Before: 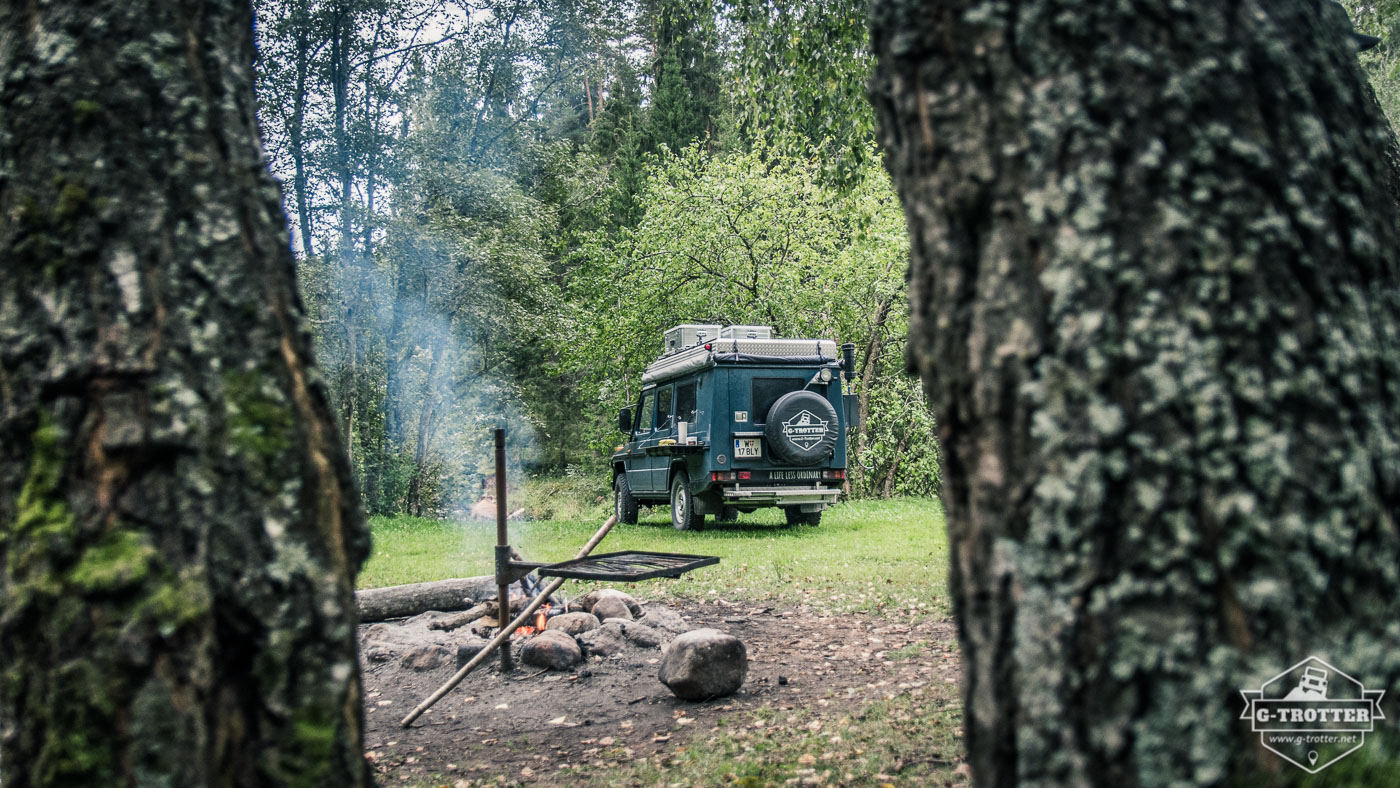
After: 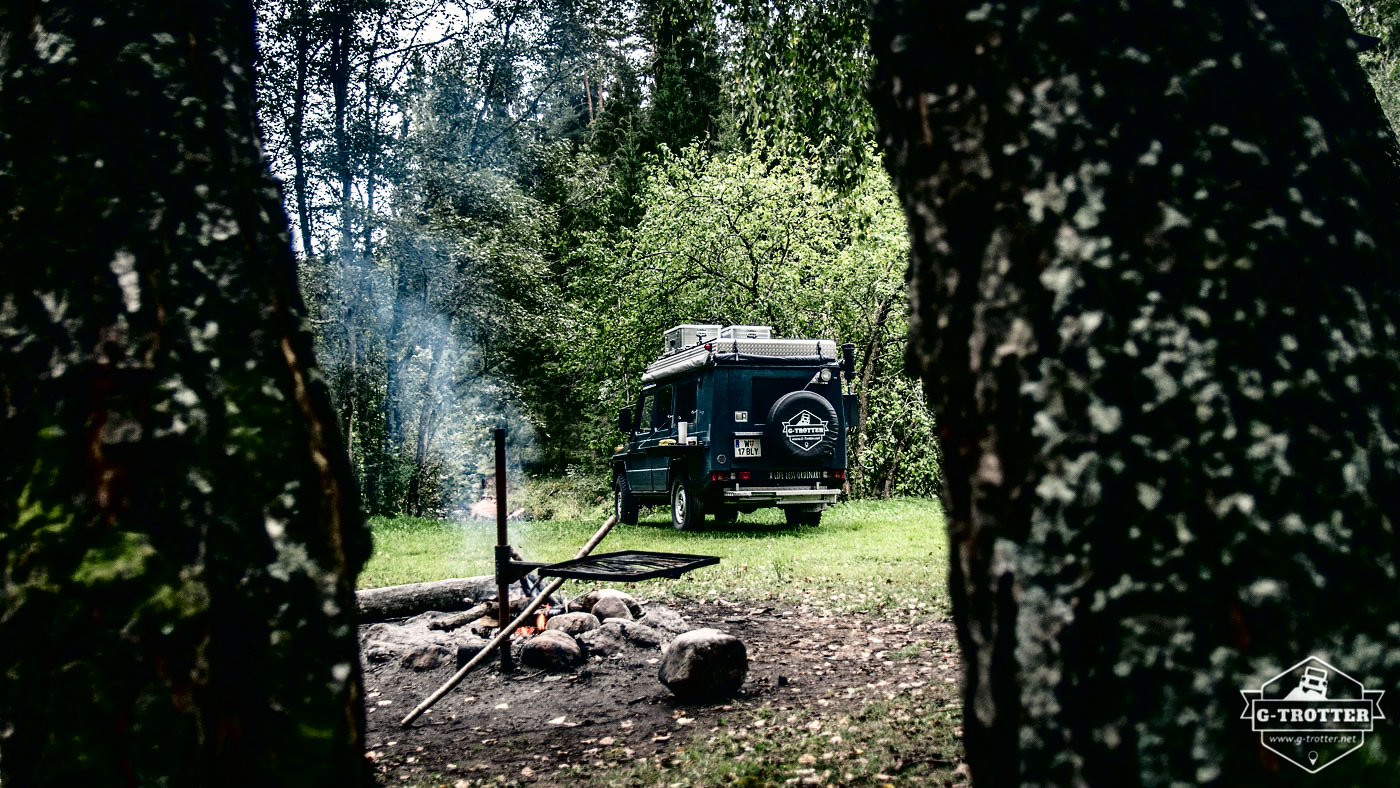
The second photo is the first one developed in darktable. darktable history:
contrast brightness saturation: contrast 0.053
tone curve: curves: ch0 [(0, 0) (0.003, 0.008) (0.011, 0.008) (0.025, 0.008) (0.044, 0.008) (0.069, 0.006) (0.1, 0.006) (0.136, 0.006) (0.177, 0.008) (0.224, 0.012) (0.277, 0.026) (0.335, 0.083) (0.399, 0.165) (0.468, 0.292) (0.543, 0.416) (0.623, 0.535) (0.709, 0.692) (0.801, 0.853) (0.898, 0.981) (1, 1)], color space Lab, independent channels, preserve colors none
